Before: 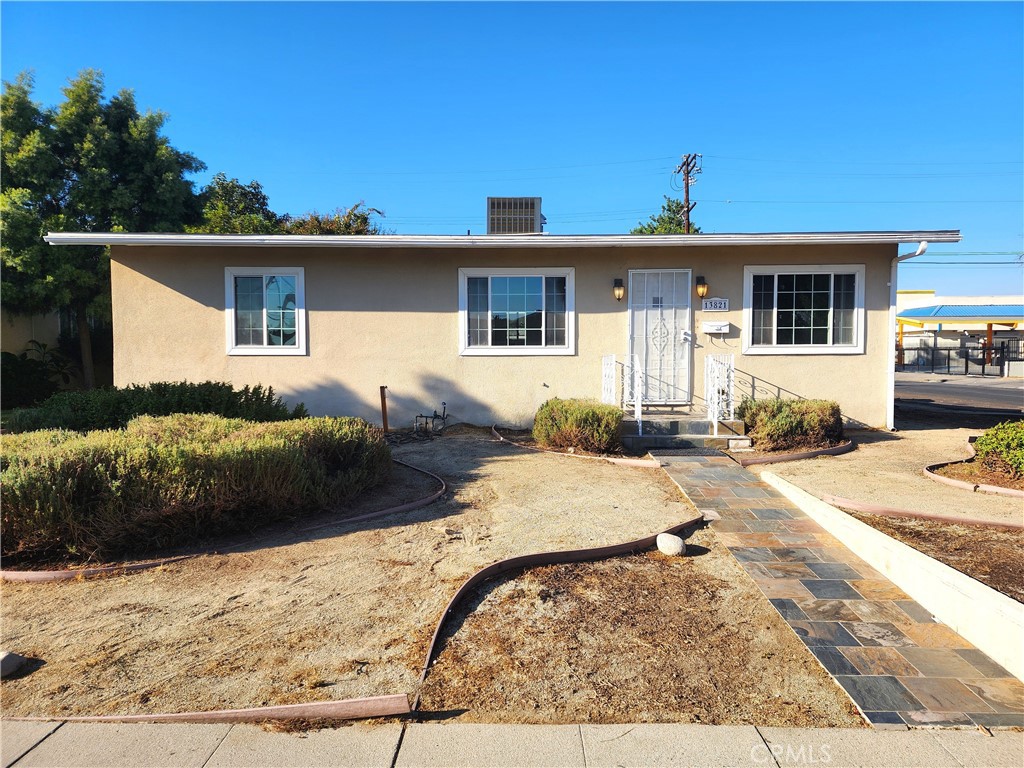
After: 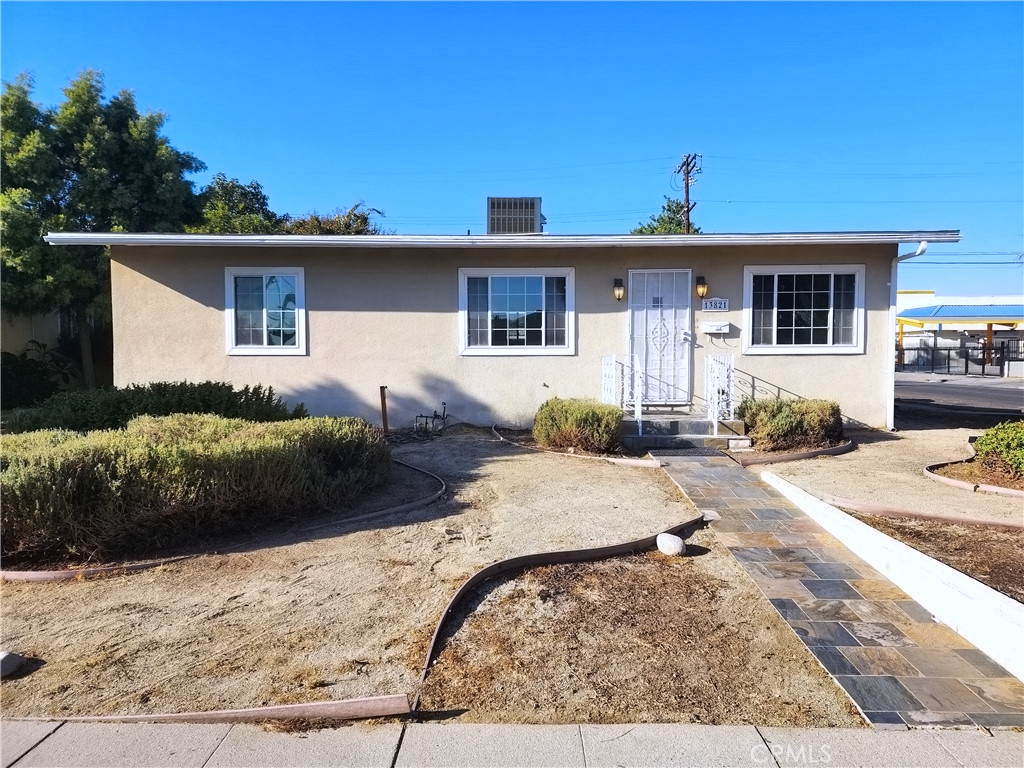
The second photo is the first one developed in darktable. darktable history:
white balance: red 0.967, blue 1.119, emerald 0.756
contrast equalizer: y [[0.5 ×6], [0.5 ×6], [0.5 ×6], [0 ×6], [0, 0.039, 0.251, 0.29, 0.293, 0.292]]
